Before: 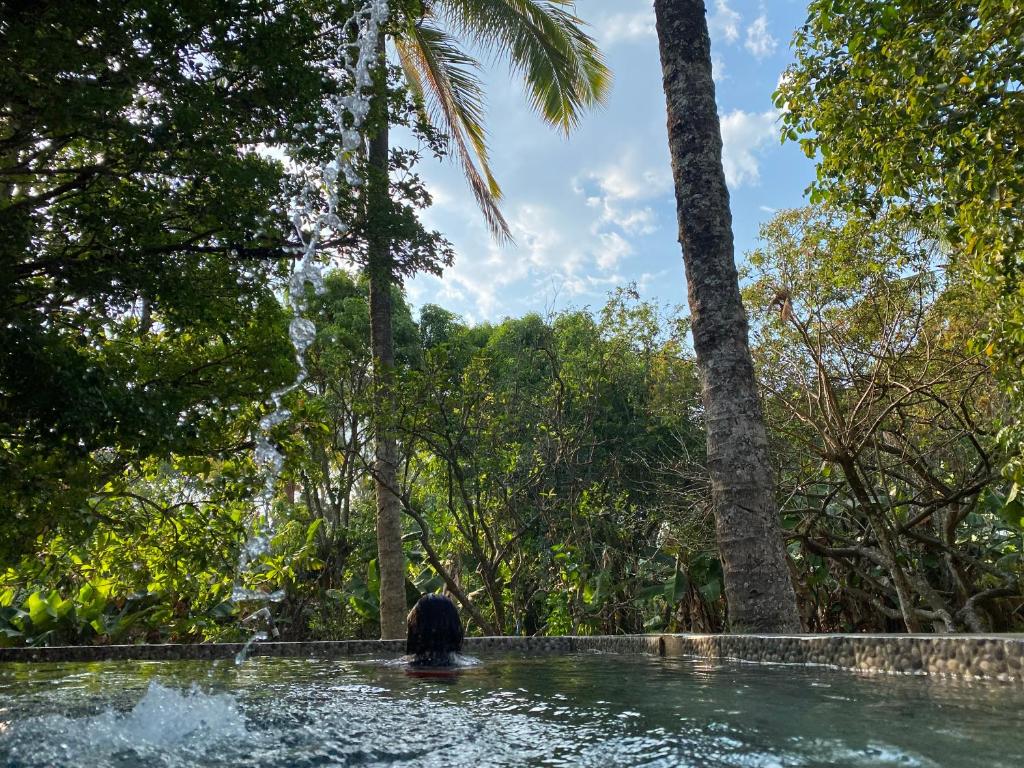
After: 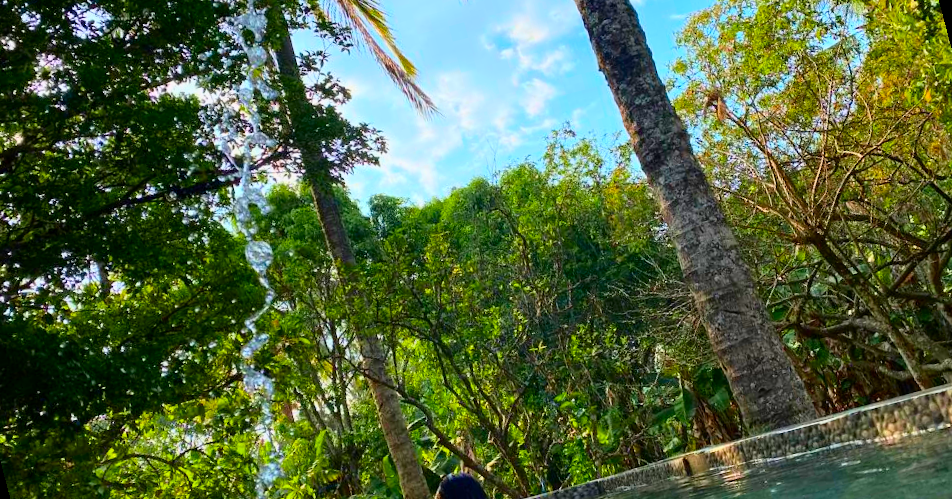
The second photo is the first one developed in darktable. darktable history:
color balance rgb: linear chroma grading › global chroma 15%, perceptual saturation grading › global saturation 30%
tone curve: curves: ch0 [(0, 0) (0.091, 0.077) (0.389, 0.458) (0.745, 0.82) (0.856, 0.899) (0.92, 0.938) (1, 0.973)]; ch1 [(0, 0) (0.437, 0.404) (0.5, 0.5) (0.529, 0.55) (0.58, 0.6) (0.616, 0.649) (1, 1)]; ch2 [(0, 0) (0.442, 0.415) (0.5, 0.5) (0.535, 0.557) (0.585, 0.62) (1, 1)], color space Lab, independent channels, preserve colors none
rotate and perspective: rotation -14.8°, crop left 0.1, crop right 0.903, crop top 0.25, crop bottom 0.748
